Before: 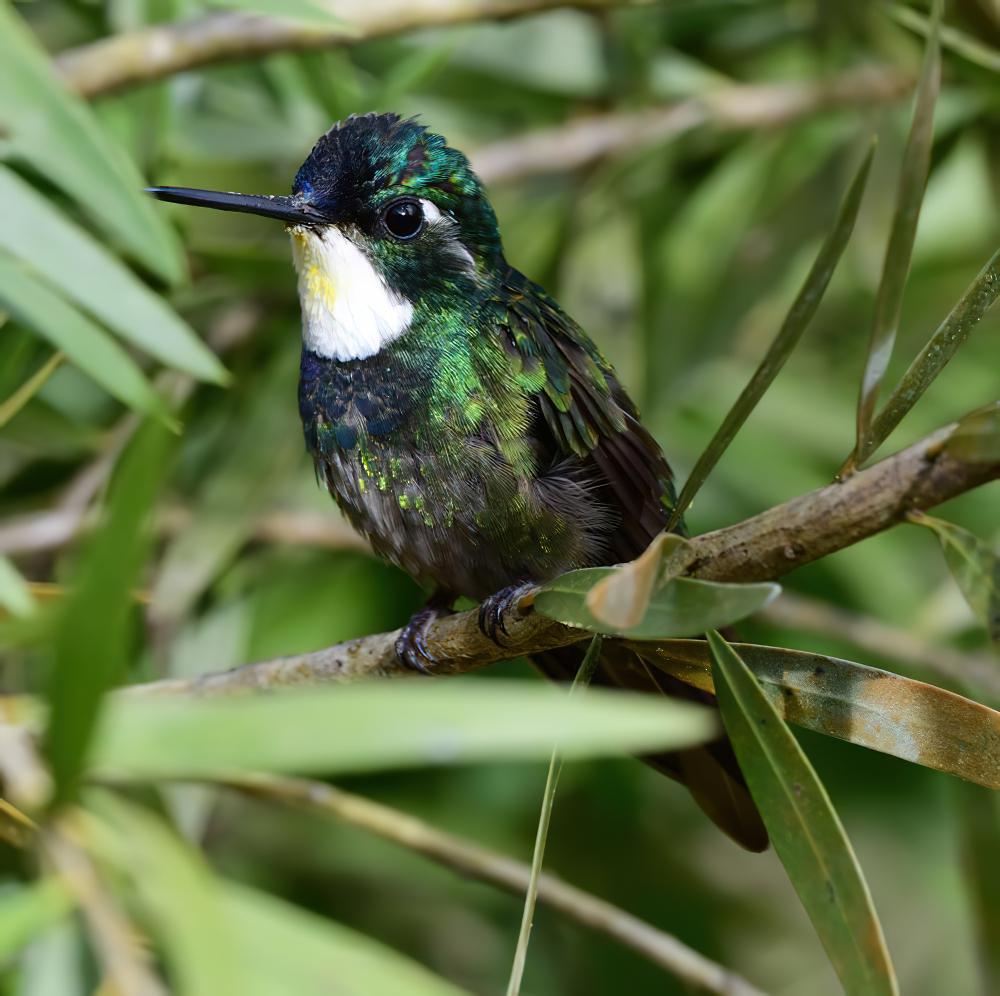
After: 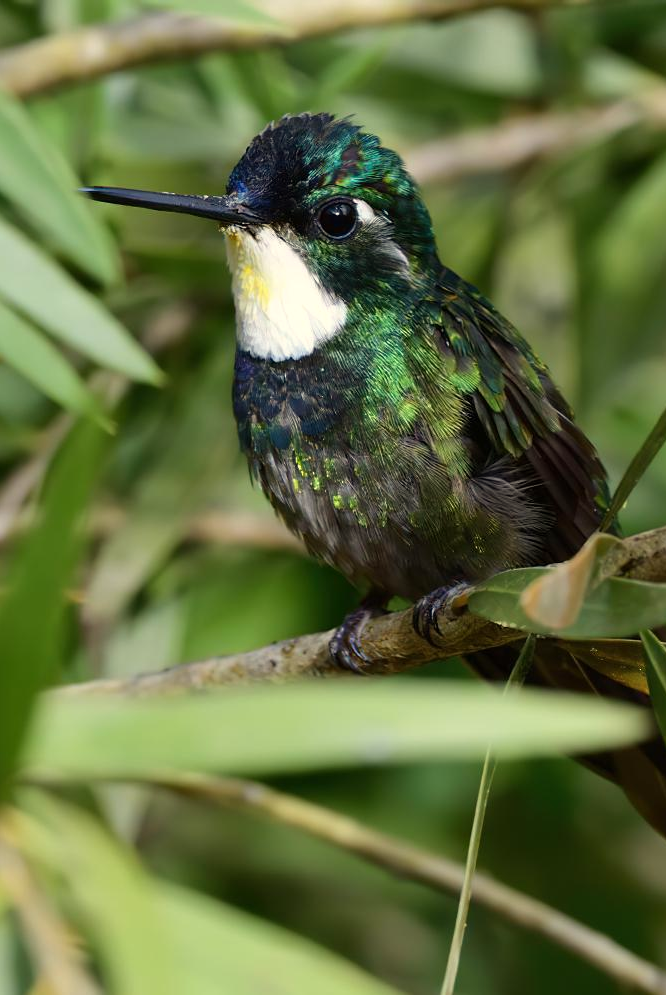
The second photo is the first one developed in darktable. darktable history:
white balance: red 1.029, blue 0.92
crop and rotate: left 6.617%, right 26.717%
